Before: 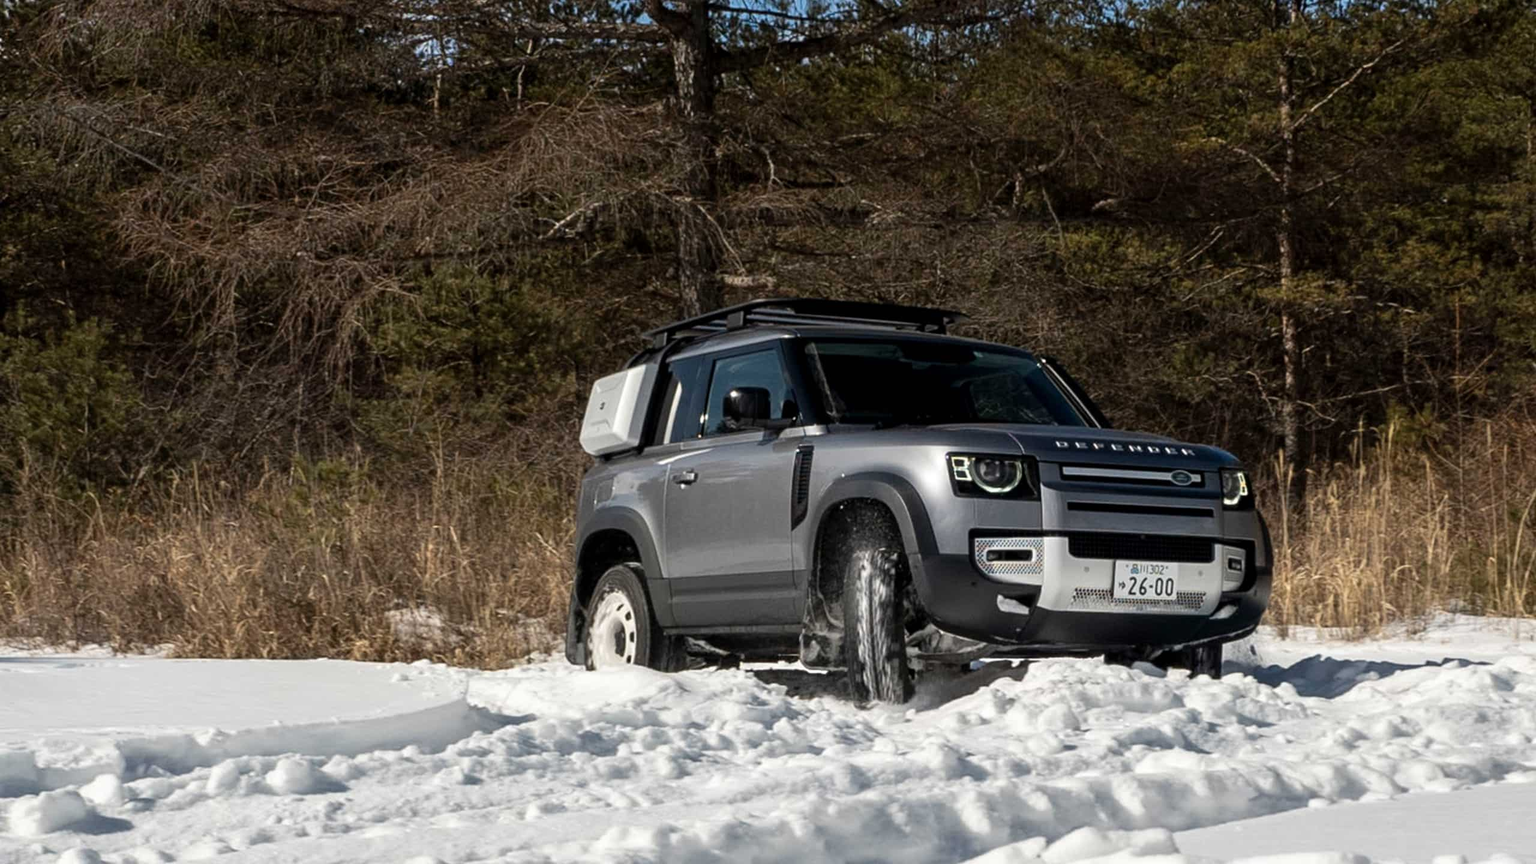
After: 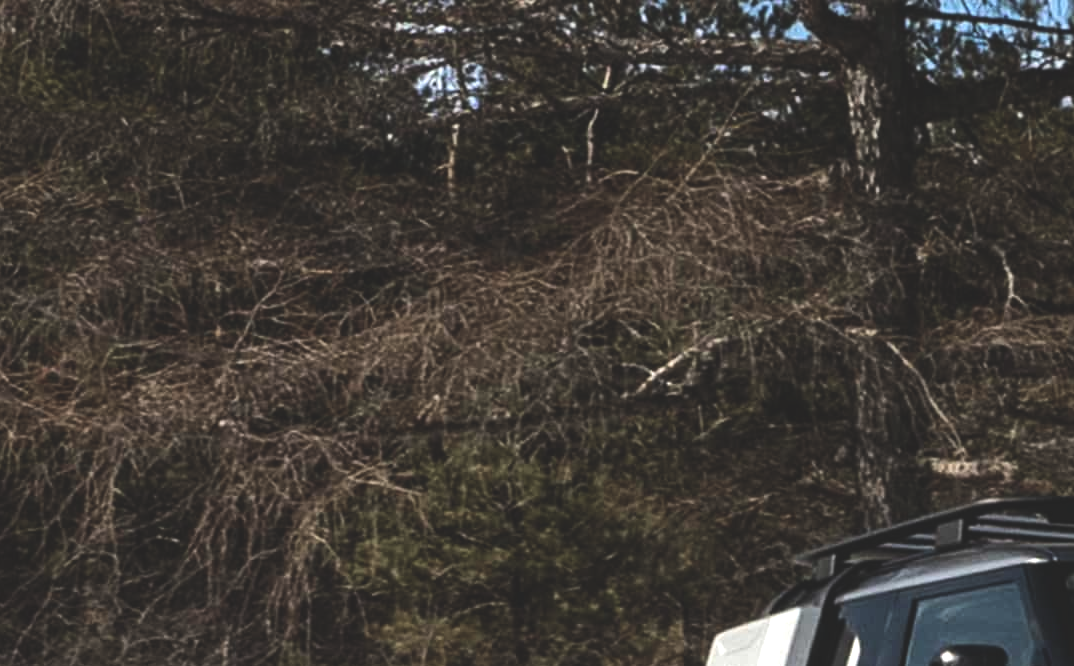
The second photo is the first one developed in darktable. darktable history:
exposure: black level correction -0.028, compensate highlight preservation false
crop and rotate: left 10.817%, top 0.062%, right 47.194%, bottom 53.626%
tone equalizer: -8 EV -0.75 EV, -7 EV -0.7 EV, -6 EV -0.6 EV, -5 EV -0.4 EV, -3 EV 0.4 EV, -2 EV 0.6 EV, -1 EV 0.7 EV, +0 EV 0.75 EV, edges refinement/feathering 500, mask exposure compensation -1.57 EV, preserve details no
